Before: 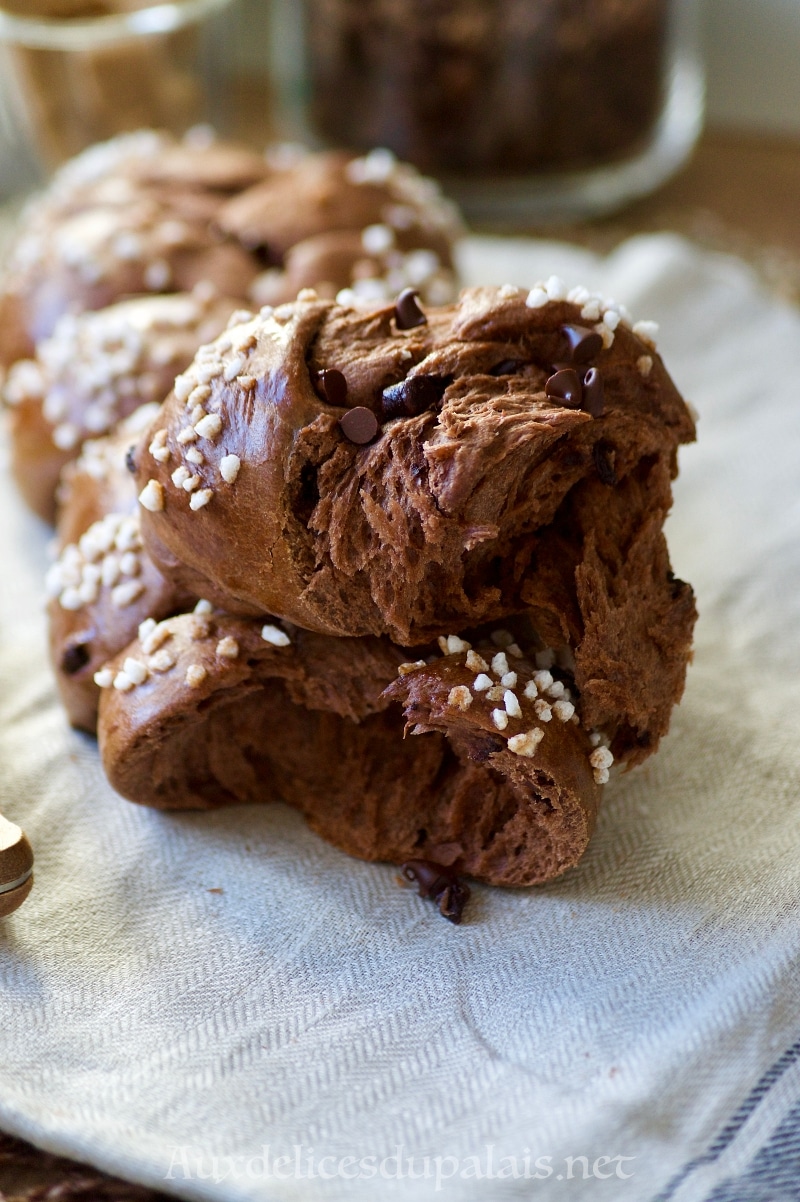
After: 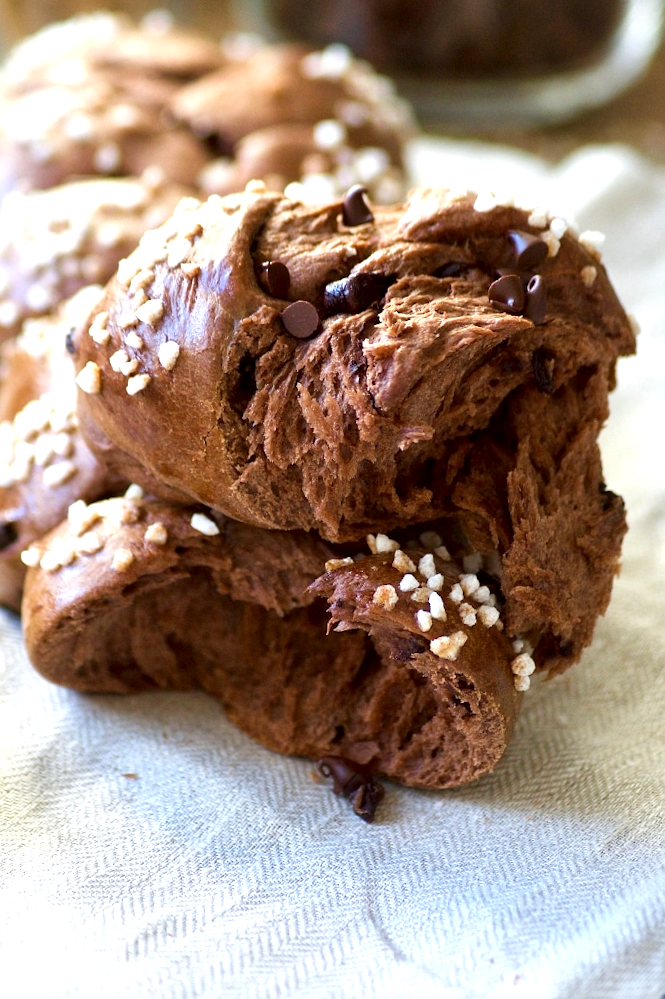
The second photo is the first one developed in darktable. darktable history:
exposure: exposure 0.7 EV, compensate highlight preservation false
crop and rotate: angle -3.27°, left 5.211%, top 5.211%, right 4.607%, bottom 4.607%
local contrast: mode bilateral grid, contrast 20, coarseness 50, detail 120%, midtone range 0.2
